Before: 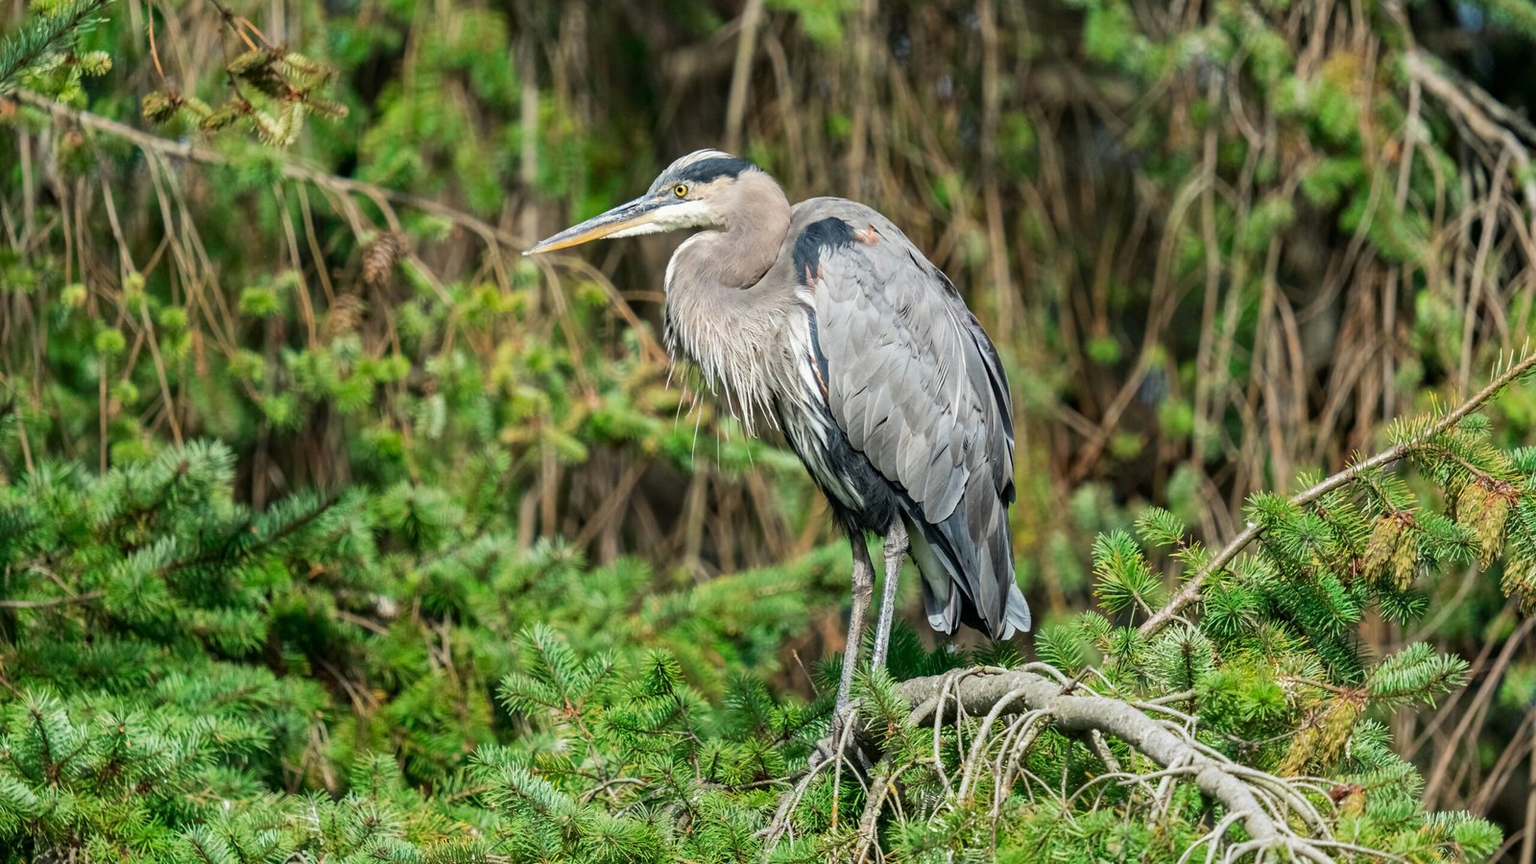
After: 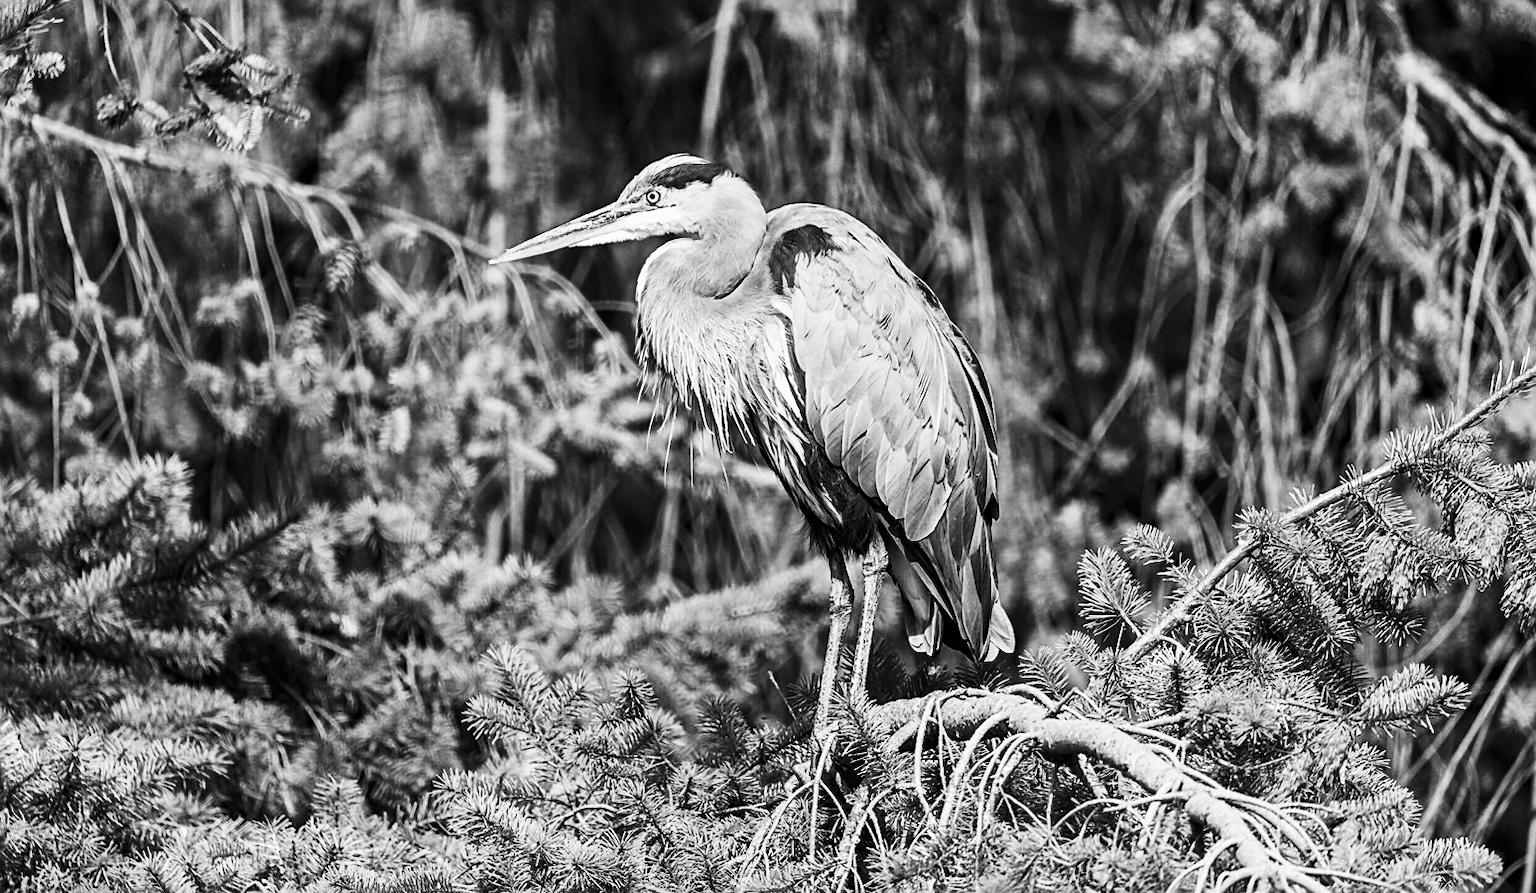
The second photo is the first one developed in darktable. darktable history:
monochrome: a -6.99, b 35.61, size 1.4
exposure: compensate highlight preservation false
sharpen: on, module defaults
contrast brightness saturation: contrast 0.4, brightness 0.05, saturation 0.25
crop and rotate: left 3.238%
color balance rgb: perceptual saturation grading › global saturation 25%, global vibrance 20%
